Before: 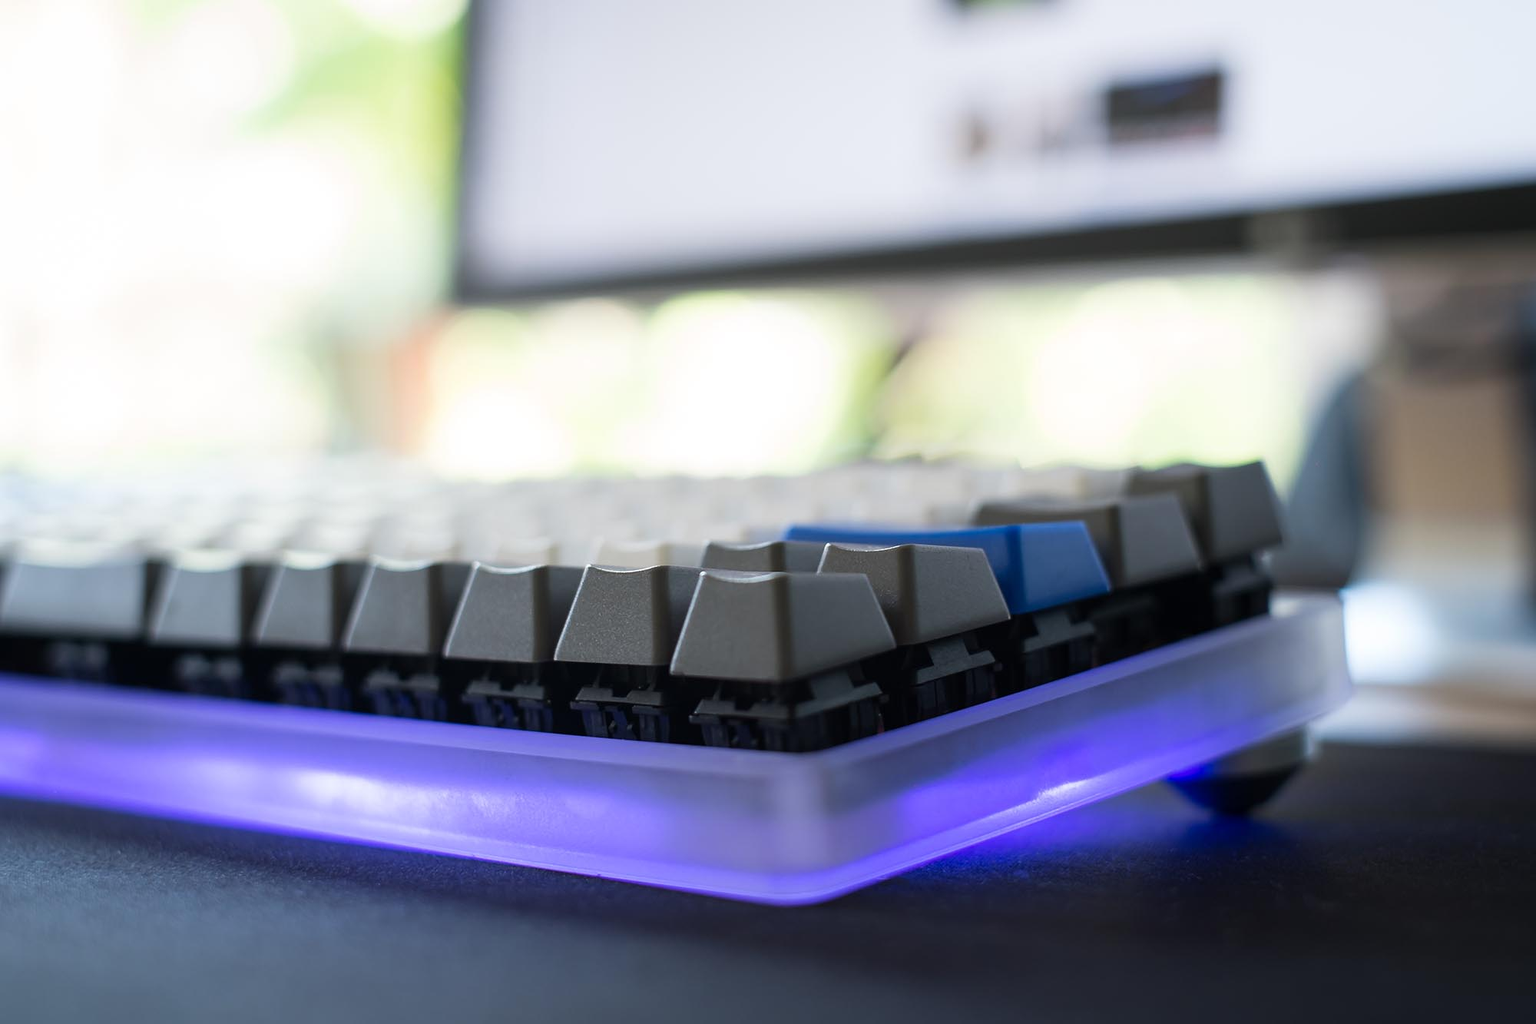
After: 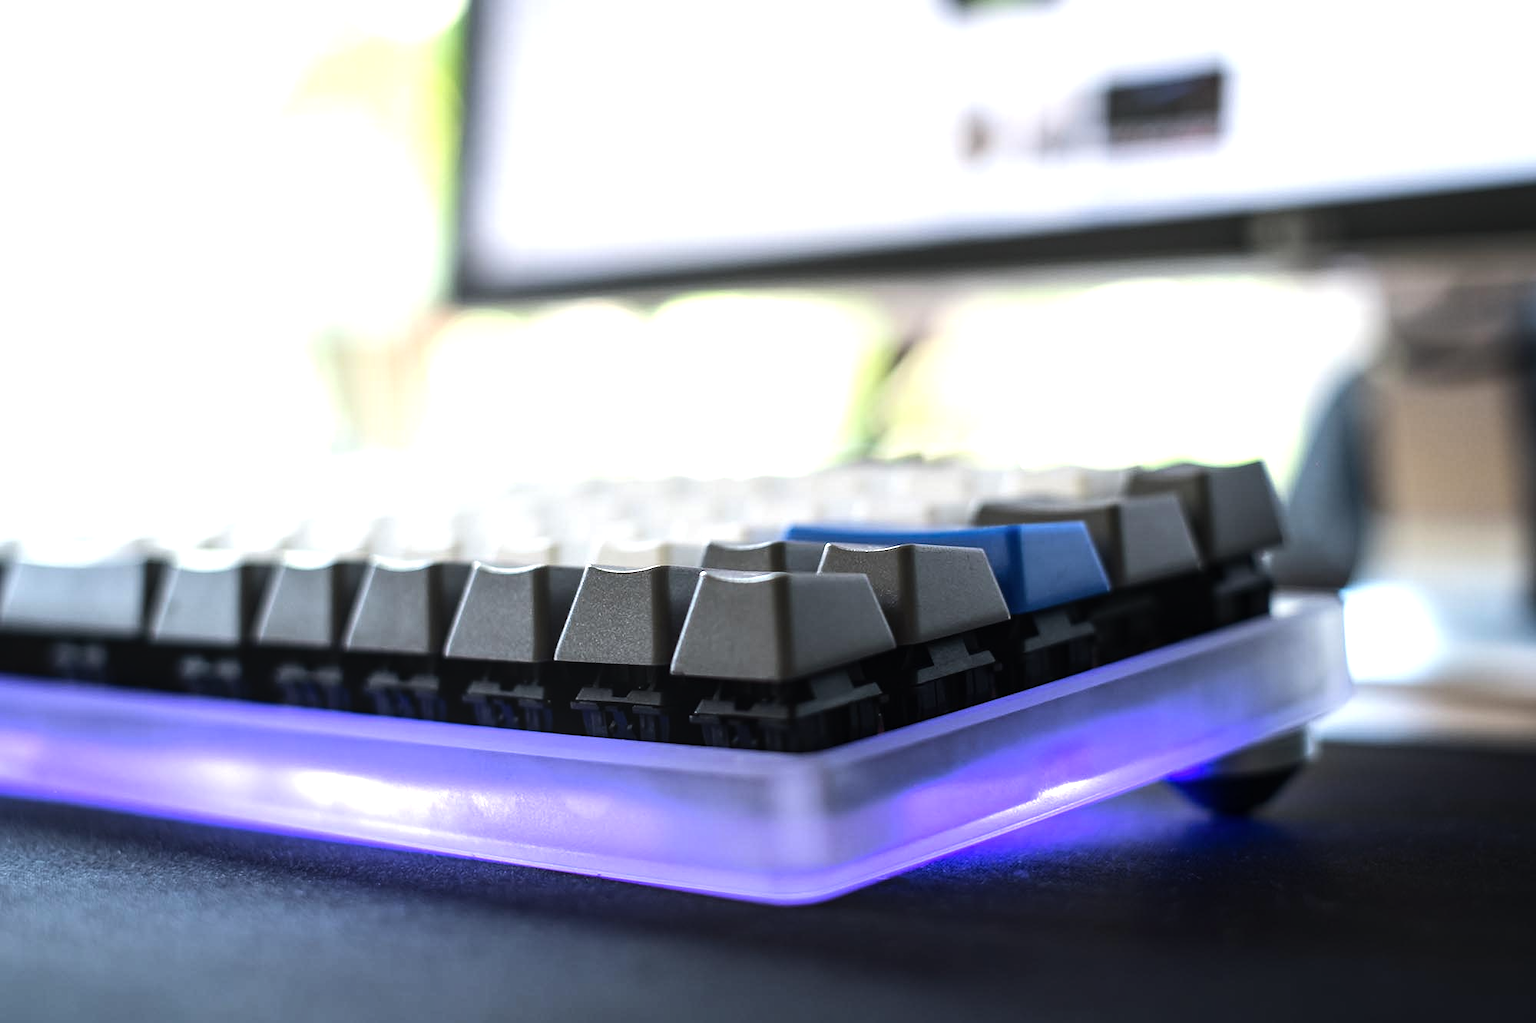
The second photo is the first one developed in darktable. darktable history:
tone equalizer: -8 EV -0.75 EV, -7 EV -0.7 EV, -6 EV -0.6 EV, -5 EV -0.4 EV, -3 EV 0.4 EV, -2 EV 0.6 EV, -1 EV 0.7 EV, +0 EV 0.75 EV, edges refinement/feathering 500, mask exposure compensation -1.57 EV, preserve details no
local contrast: detail 130%
